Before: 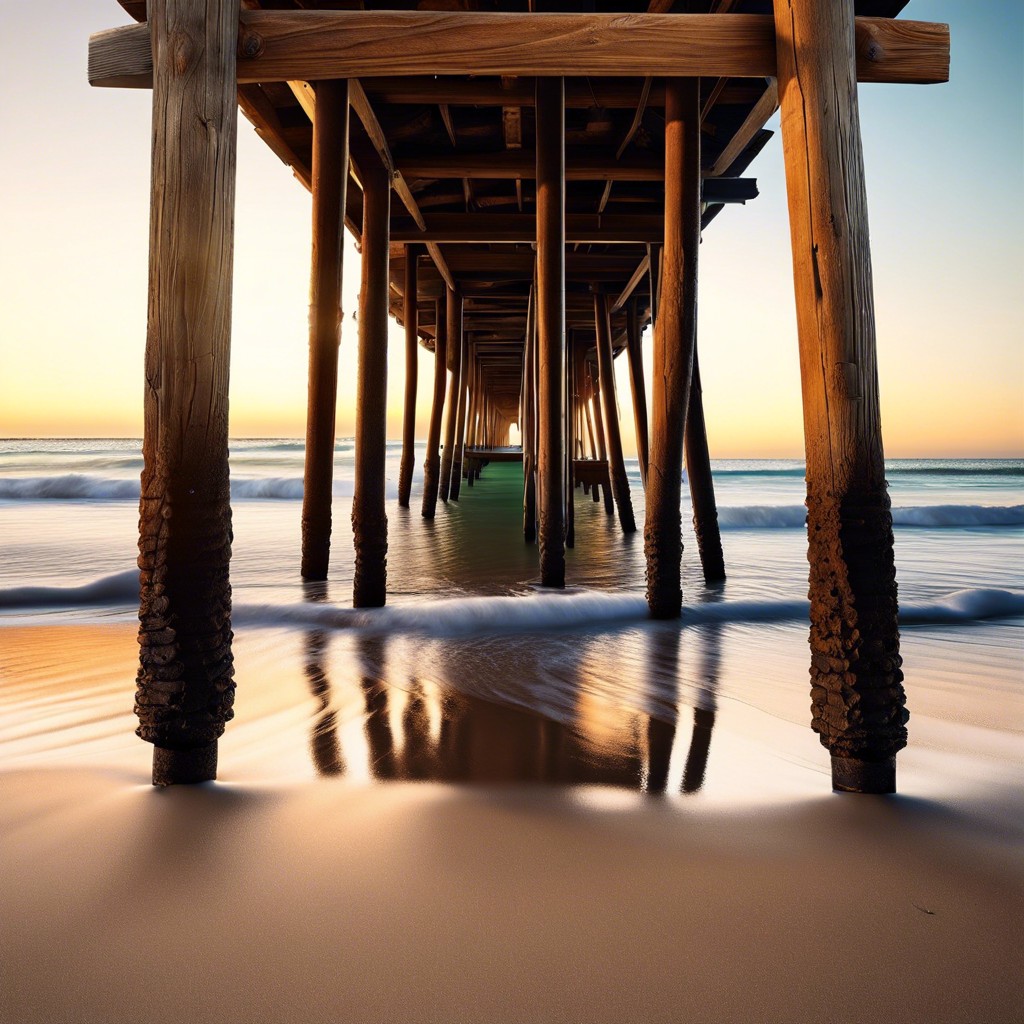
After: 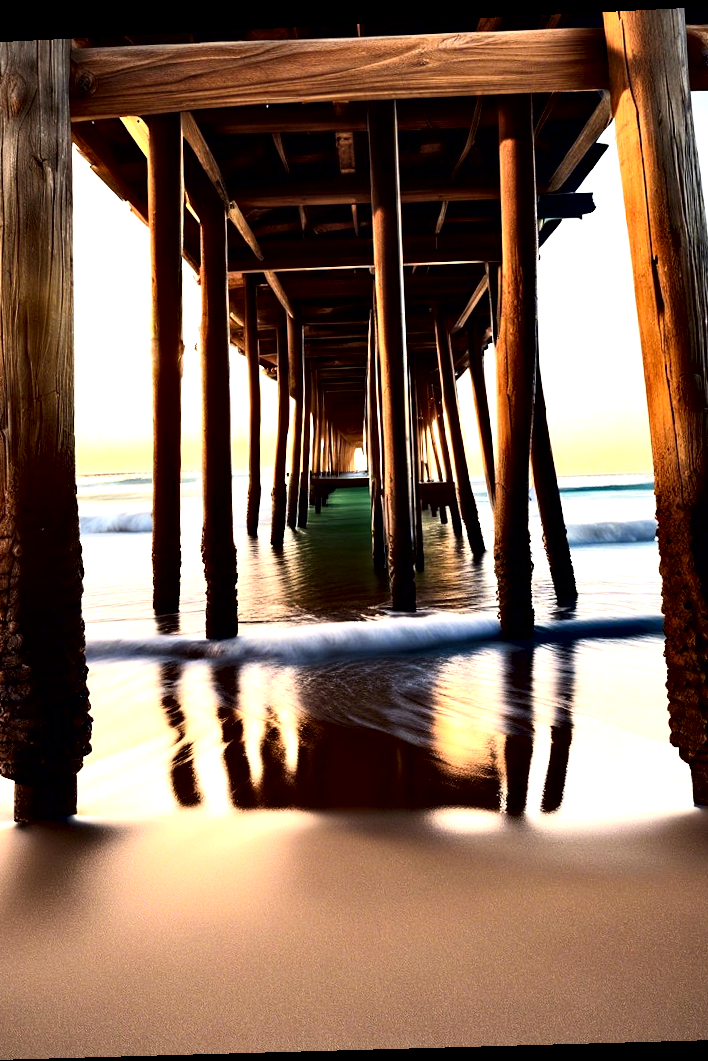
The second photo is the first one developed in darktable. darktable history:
white balance: red 1, blue 1
contrast equalizer: octaves 7, y [[0.609, 0.611, 0.615, 0.613, 0.607, 0.603], [0.504, 0.498, 0.496, 0.499, 0.506, 0.516], [0 ×6], [0 ×6], [0 ×6]]
exposure: black level correction 0.001, compensate highlight preservation false
contrast brightness saturation: contrast 0.2, brightness 0.16, saturation 0.22
crop and rotate: left 15.546%, right 17.787%
tone equalizer: -8 EV -0.417 EV, -7 EV -0.389 EV, -6 EV -0.333 EV, -5 EV -0.222 EV, -3 EV 0.222 EV, -2 EV 0.333 EV, -1 EV 0.389 EV, +0 EV 0.417 EV, edges refinement/feathering 500, mask exposure compensation -1.57 EV, preserve details no
rotate and perspective: rotation -2.22°, lens shift (horizontal) -0.022, automatic cropping off
